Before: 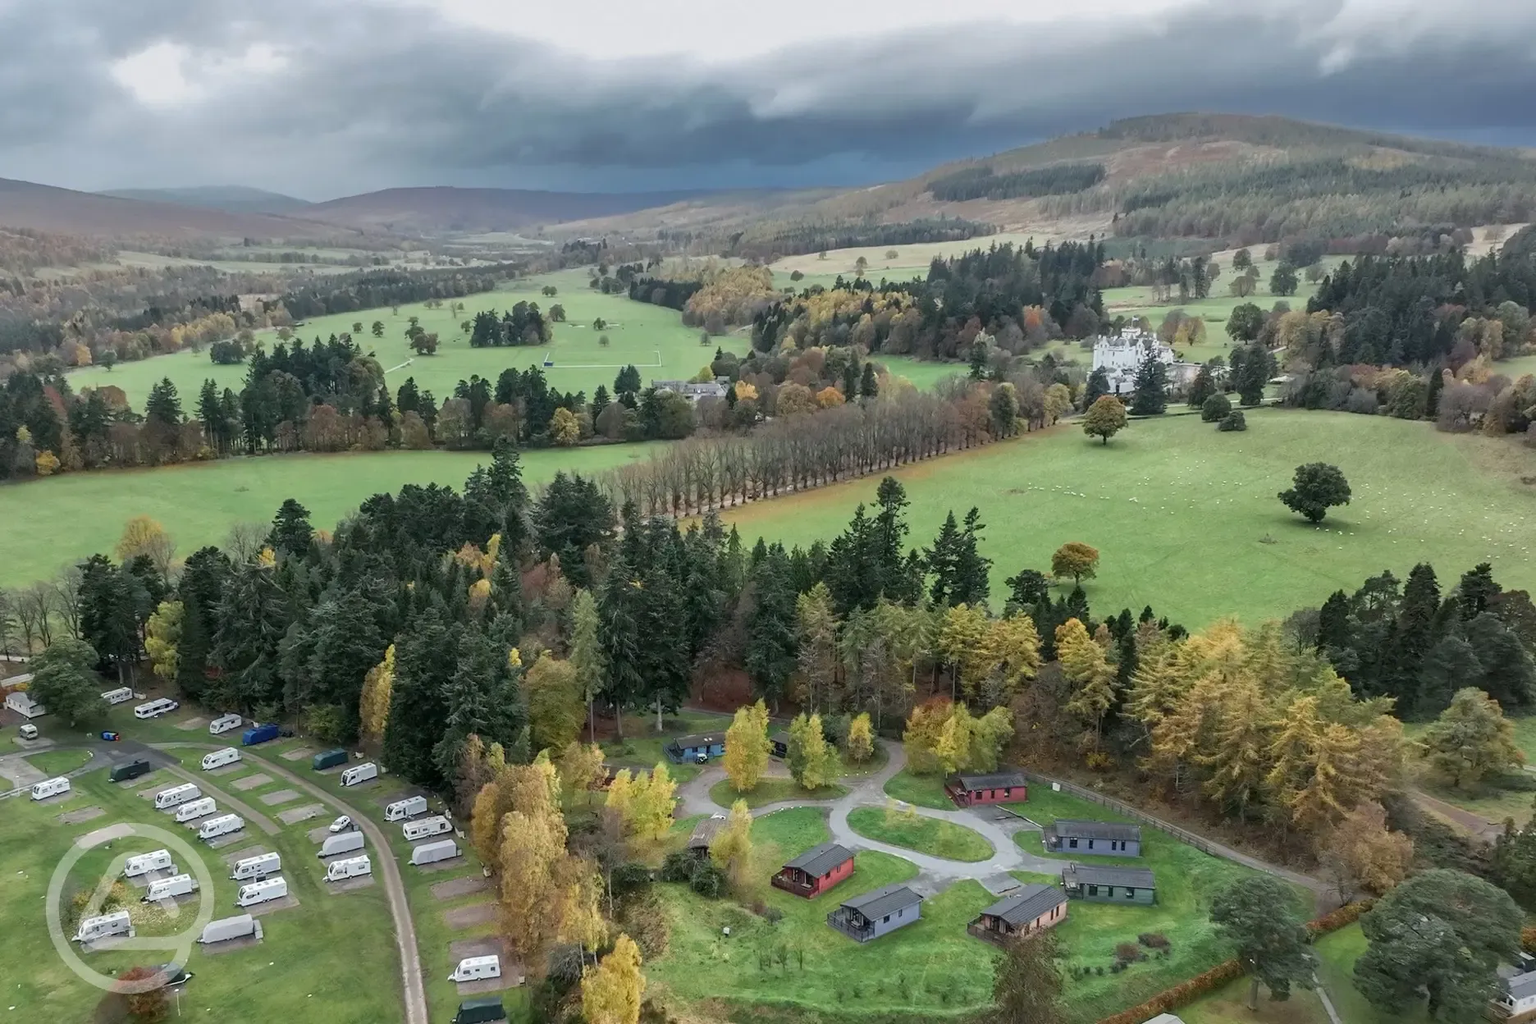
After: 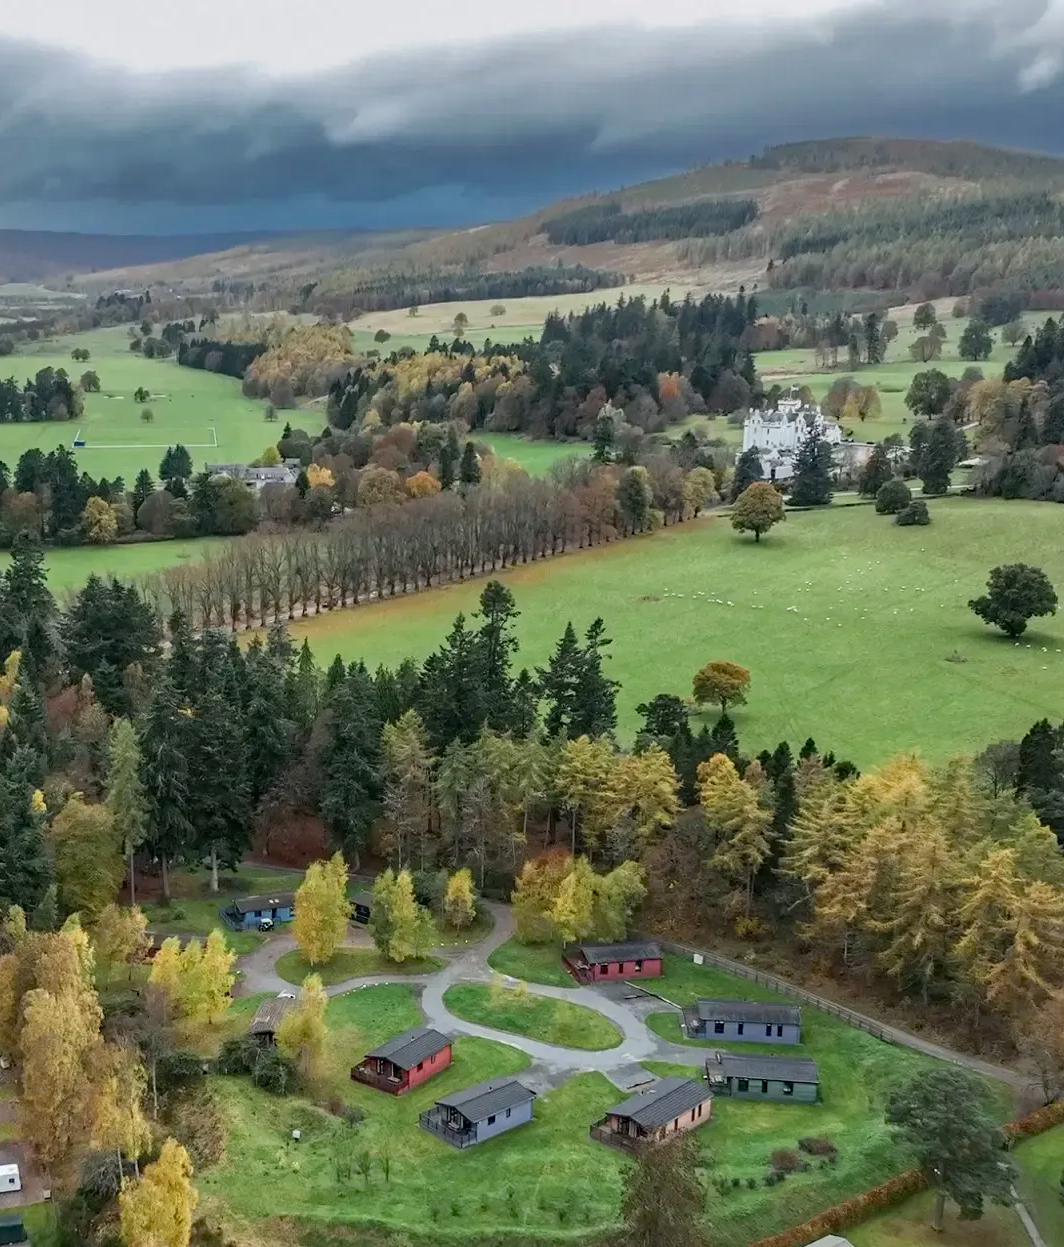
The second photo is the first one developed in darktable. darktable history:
crop: left 31.476%, top 0.015%, right 11.651%
haze removal: strength 0.291, distance 0.254, compatibility mode true, adaptive false
